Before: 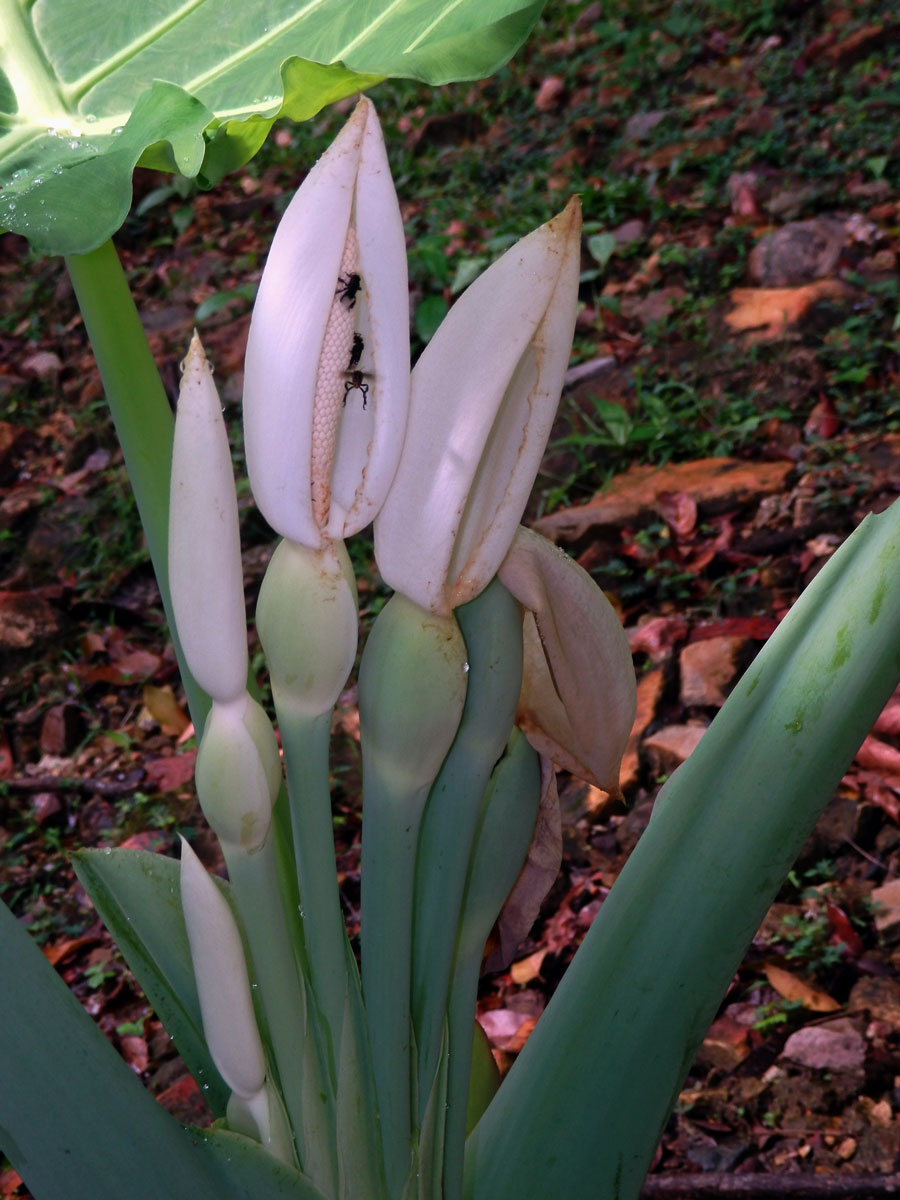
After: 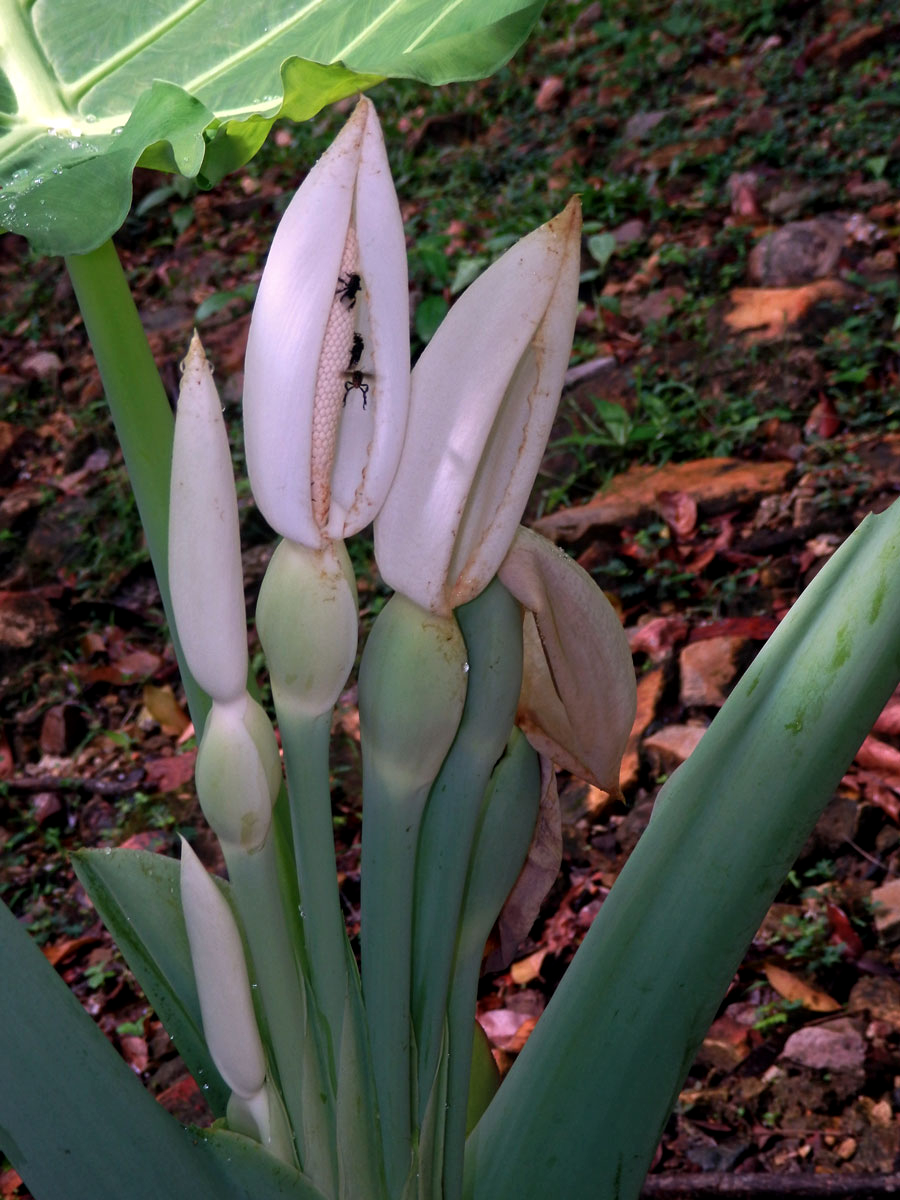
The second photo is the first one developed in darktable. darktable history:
local contrast: highlights 103%, shadows 100%, detail 120%, midtone range 0.2
